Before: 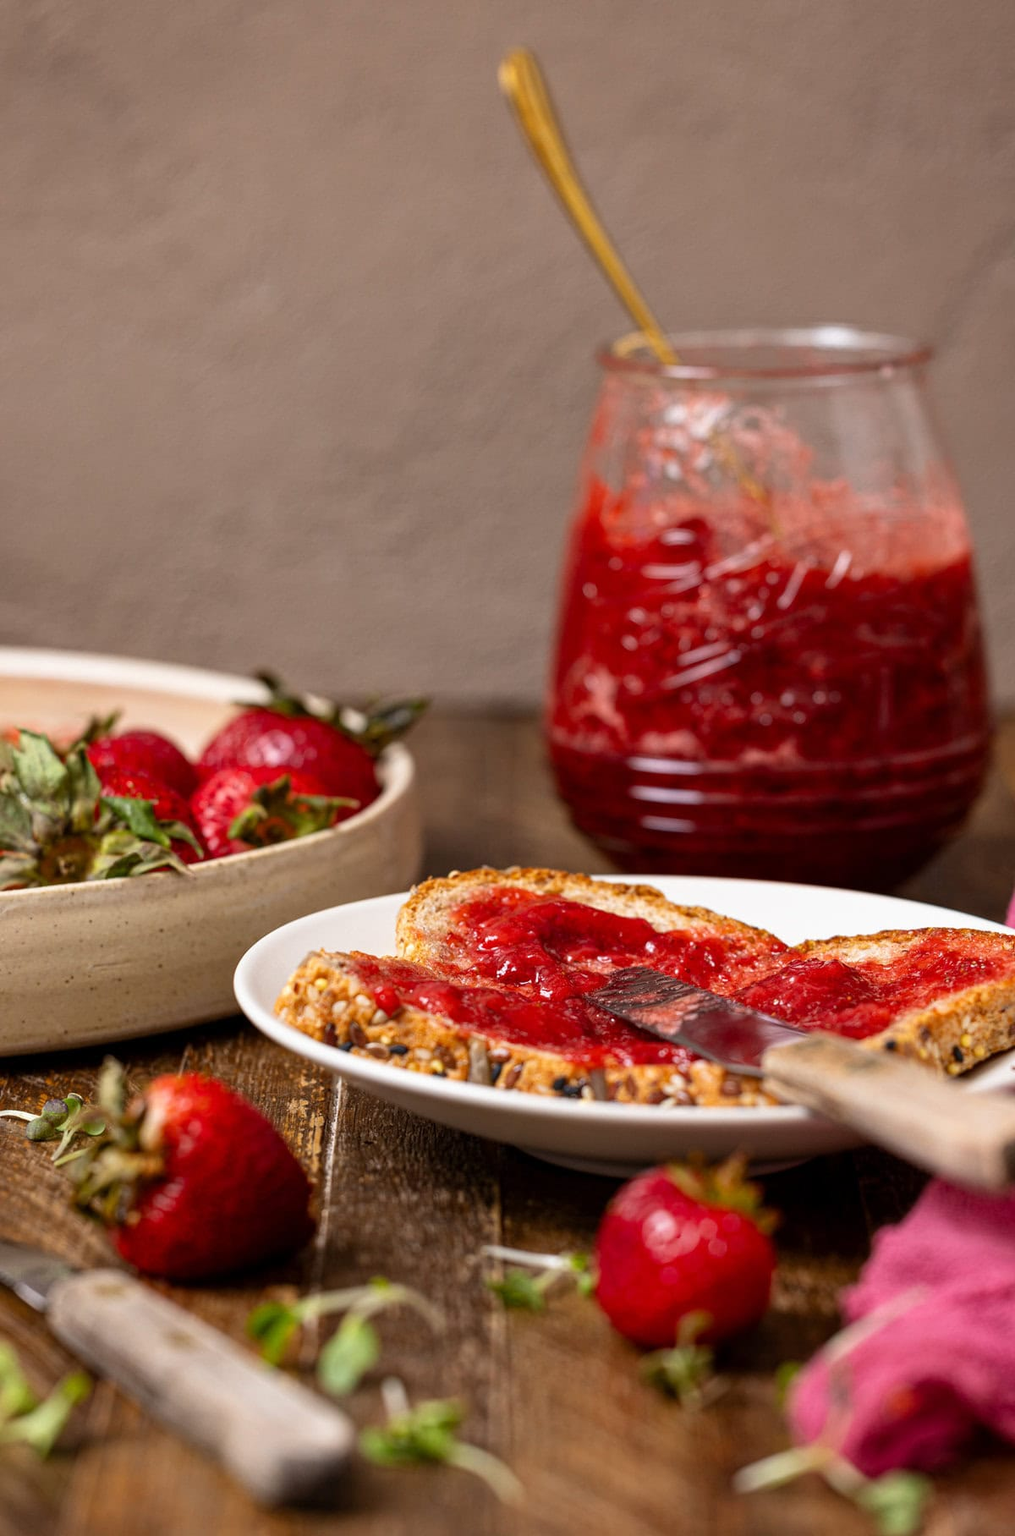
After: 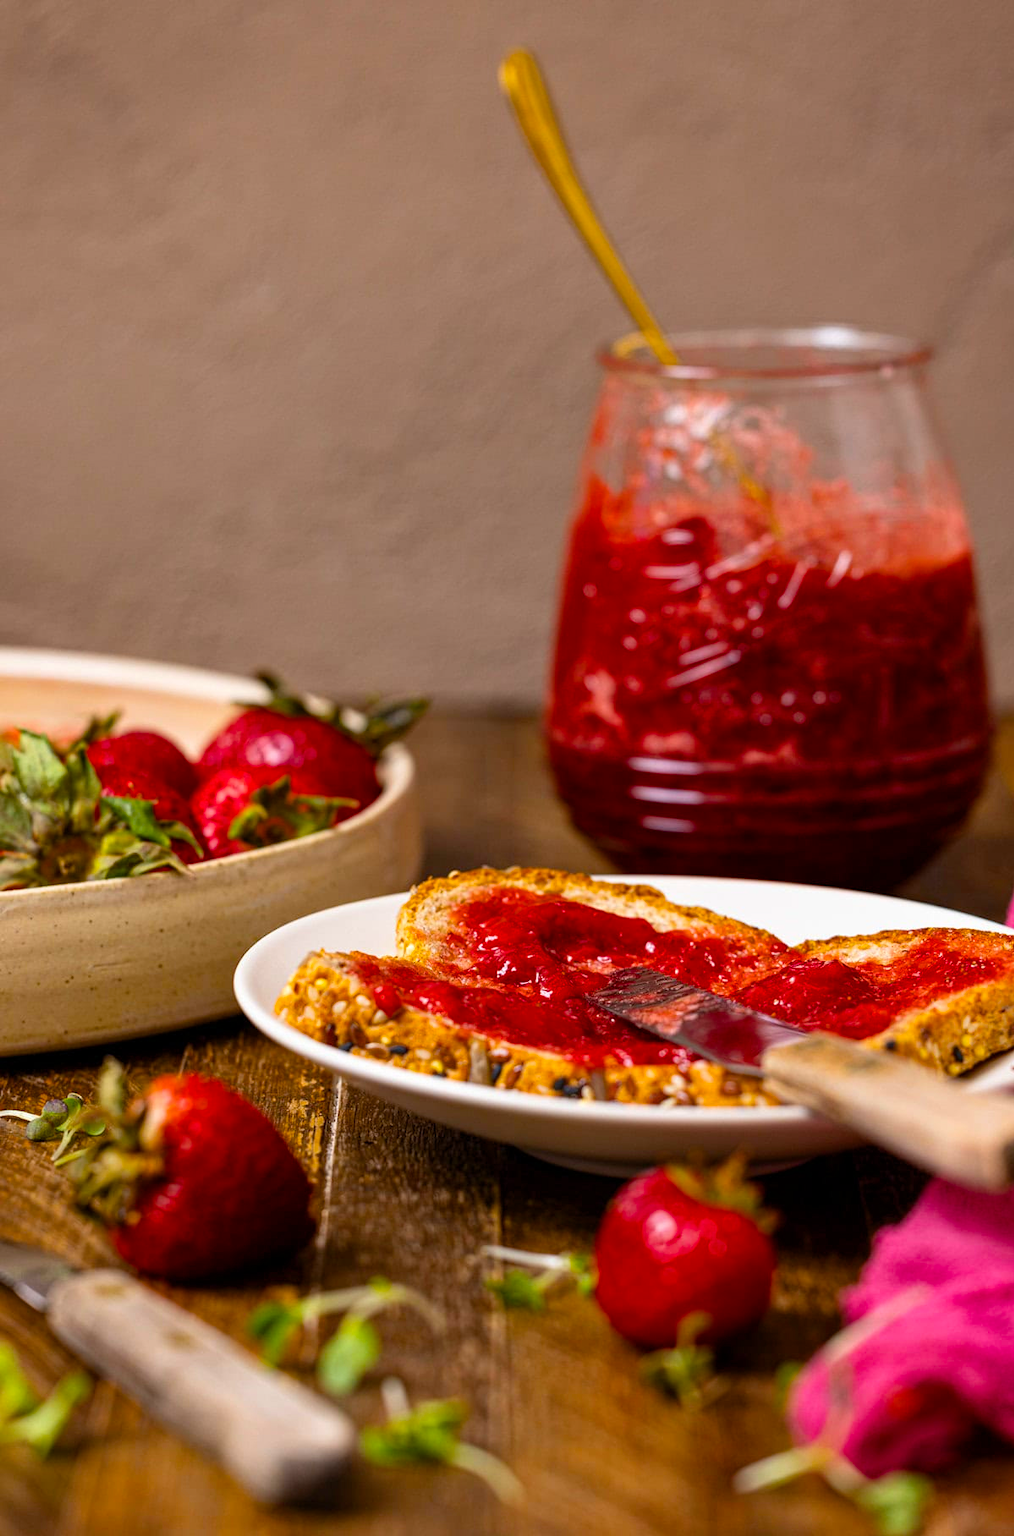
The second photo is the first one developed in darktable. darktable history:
tone equalizer: on, module defaults
color balance rgb: perceptual saturation grading › global saturation 40%, global vibrance 15%
